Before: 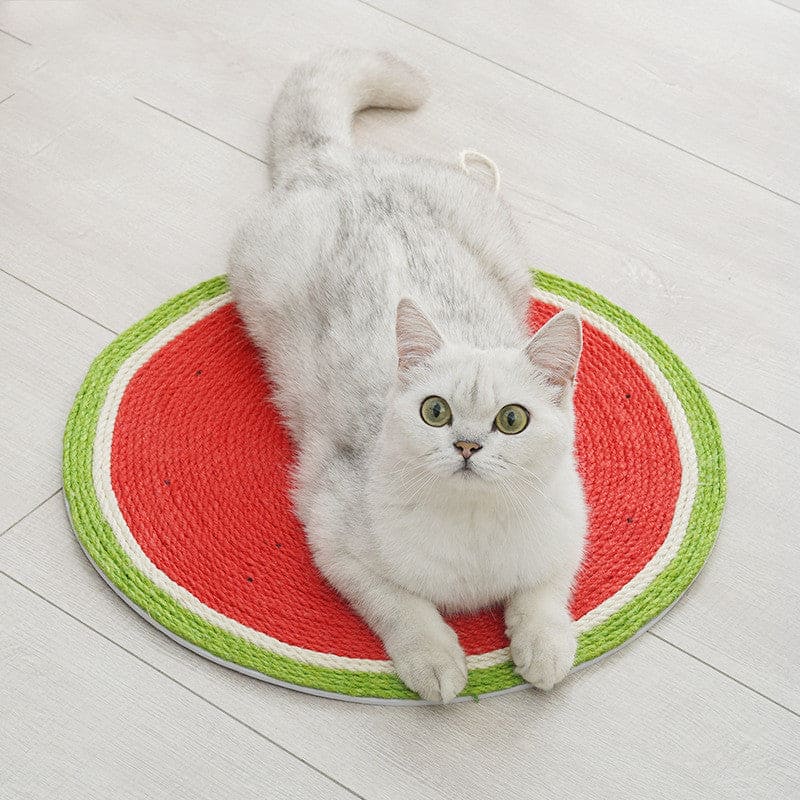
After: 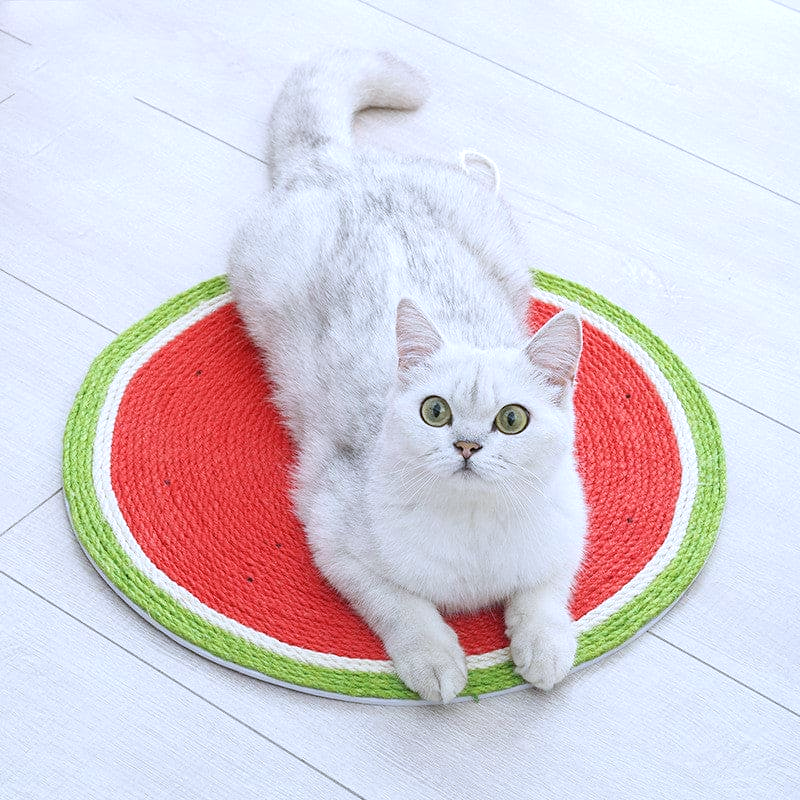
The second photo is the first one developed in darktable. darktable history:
exposure: black level correction 0.001, exposure 0.3 EV, compensate highlight preservation false
color calibration: illuminant as shot in camera, x 0.37, y 0.382, temperature 4313.32 K
